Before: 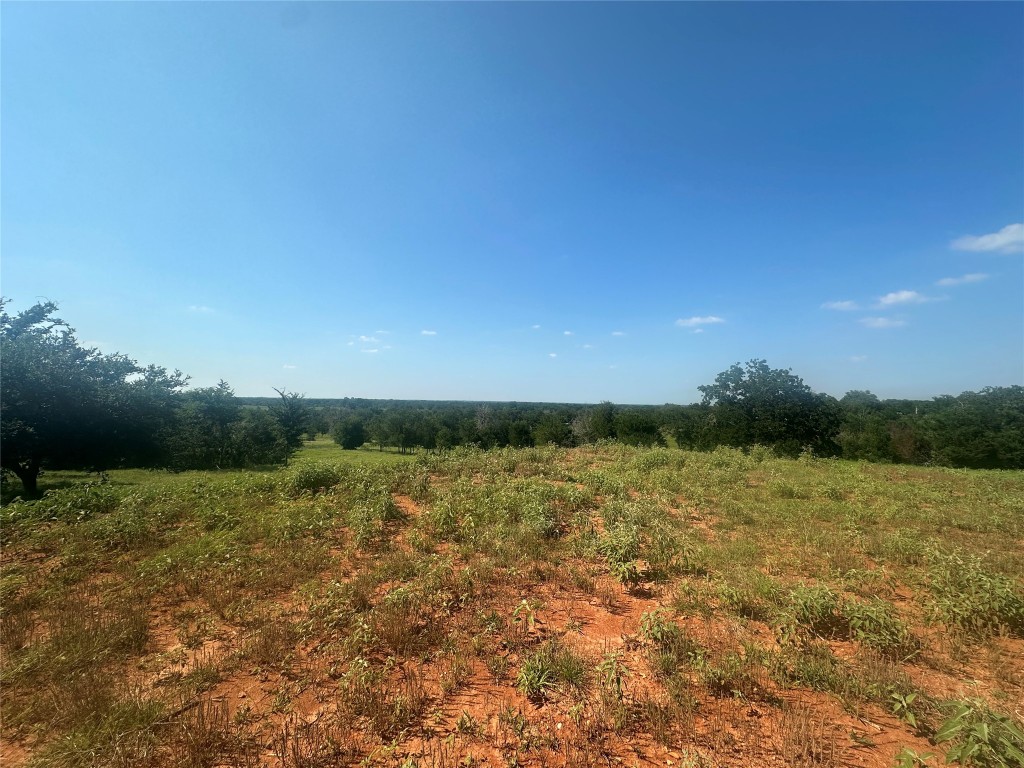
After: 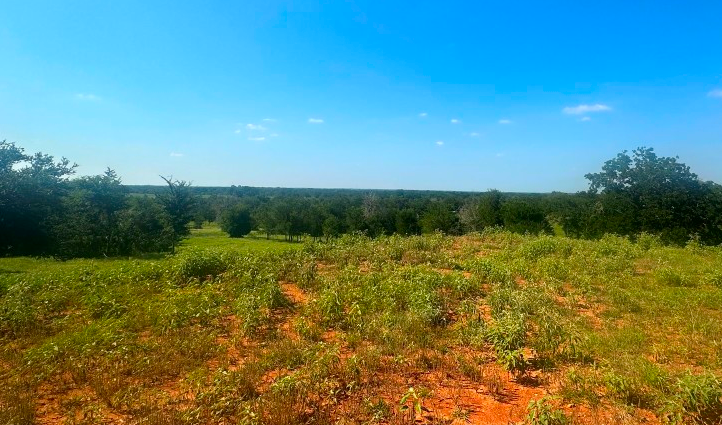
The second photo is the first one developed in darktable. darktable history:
contrast brightness saturation: saturation 0.5
crop: left 11.123%, top 27.61%, right 18.3%, bottom 17.034%
